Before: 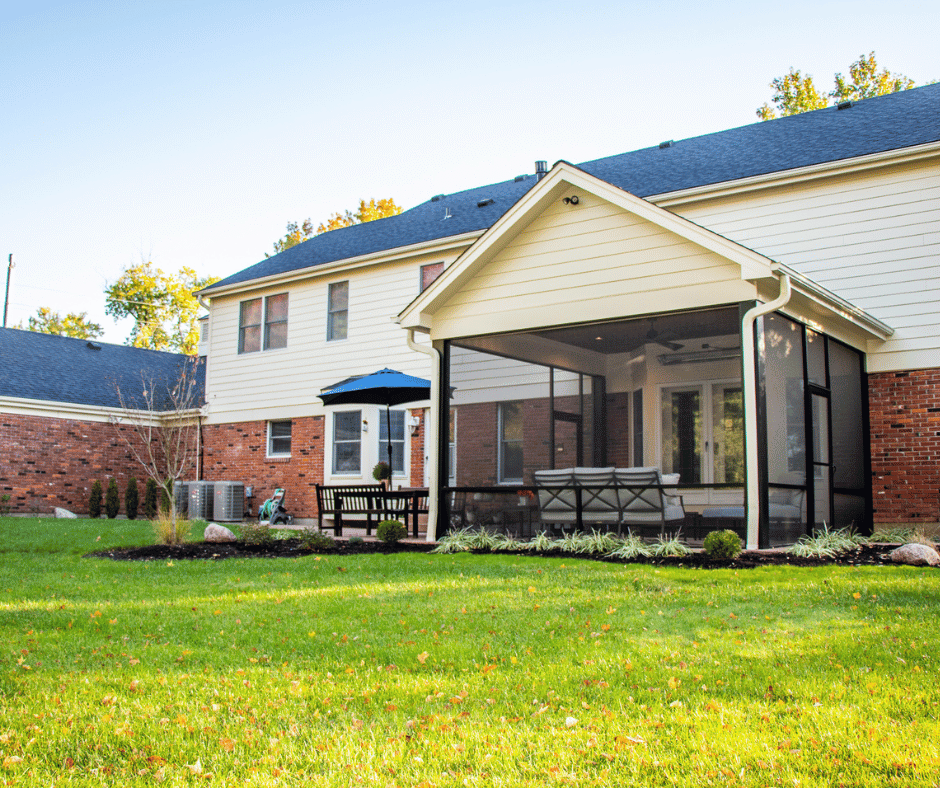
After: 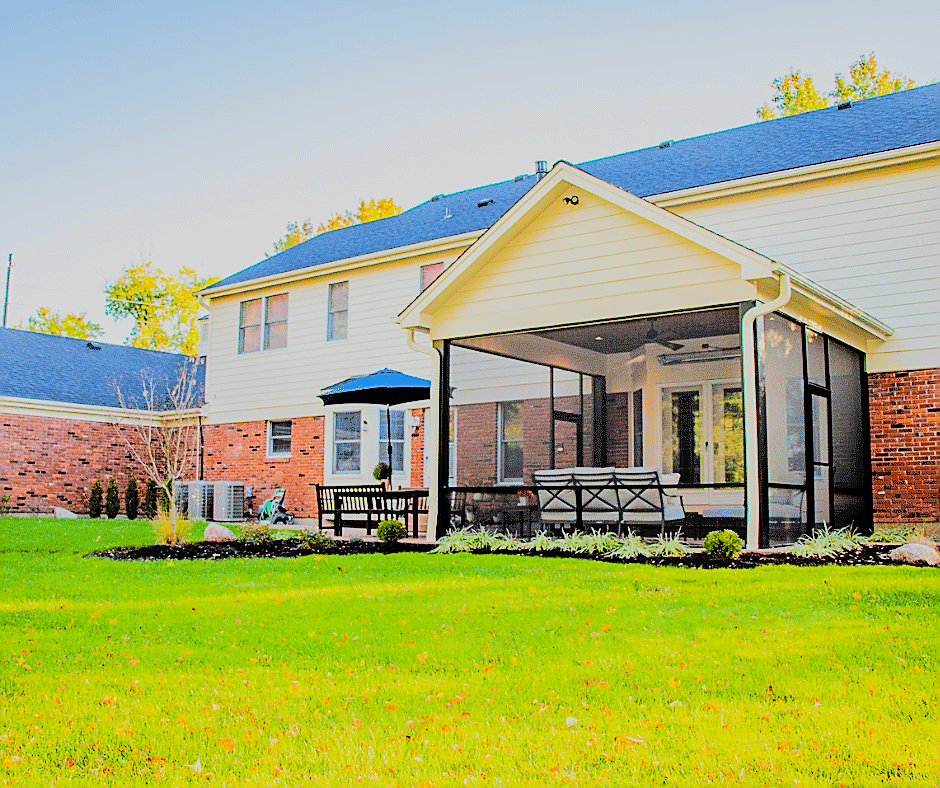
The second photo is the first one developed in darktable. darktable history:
sharpen: radius 1.39, amount 1.252, threshold 0.769
filmic rgb: black relative exposure -8.39 EV, white relative exposure 4.68 EV, hardness 3.82
color balance rgb: linear chroma grading › global chroma 14.668%, perceptual saturation grading › global saturation 19.927%, global vibrance 14.638%
tone equalizer: -7 EV 0.14 EV, -6 EV 0.633 EV, -5 EV 1.15 EV, -4 EV 1.34 EV, -3 EV 1.13 EV, -2 EV 0.6 EV, -1 EV 0.149 EV, edges refinement/feathering 500, mask exposure compensation -1.57 EV, preserve details no
